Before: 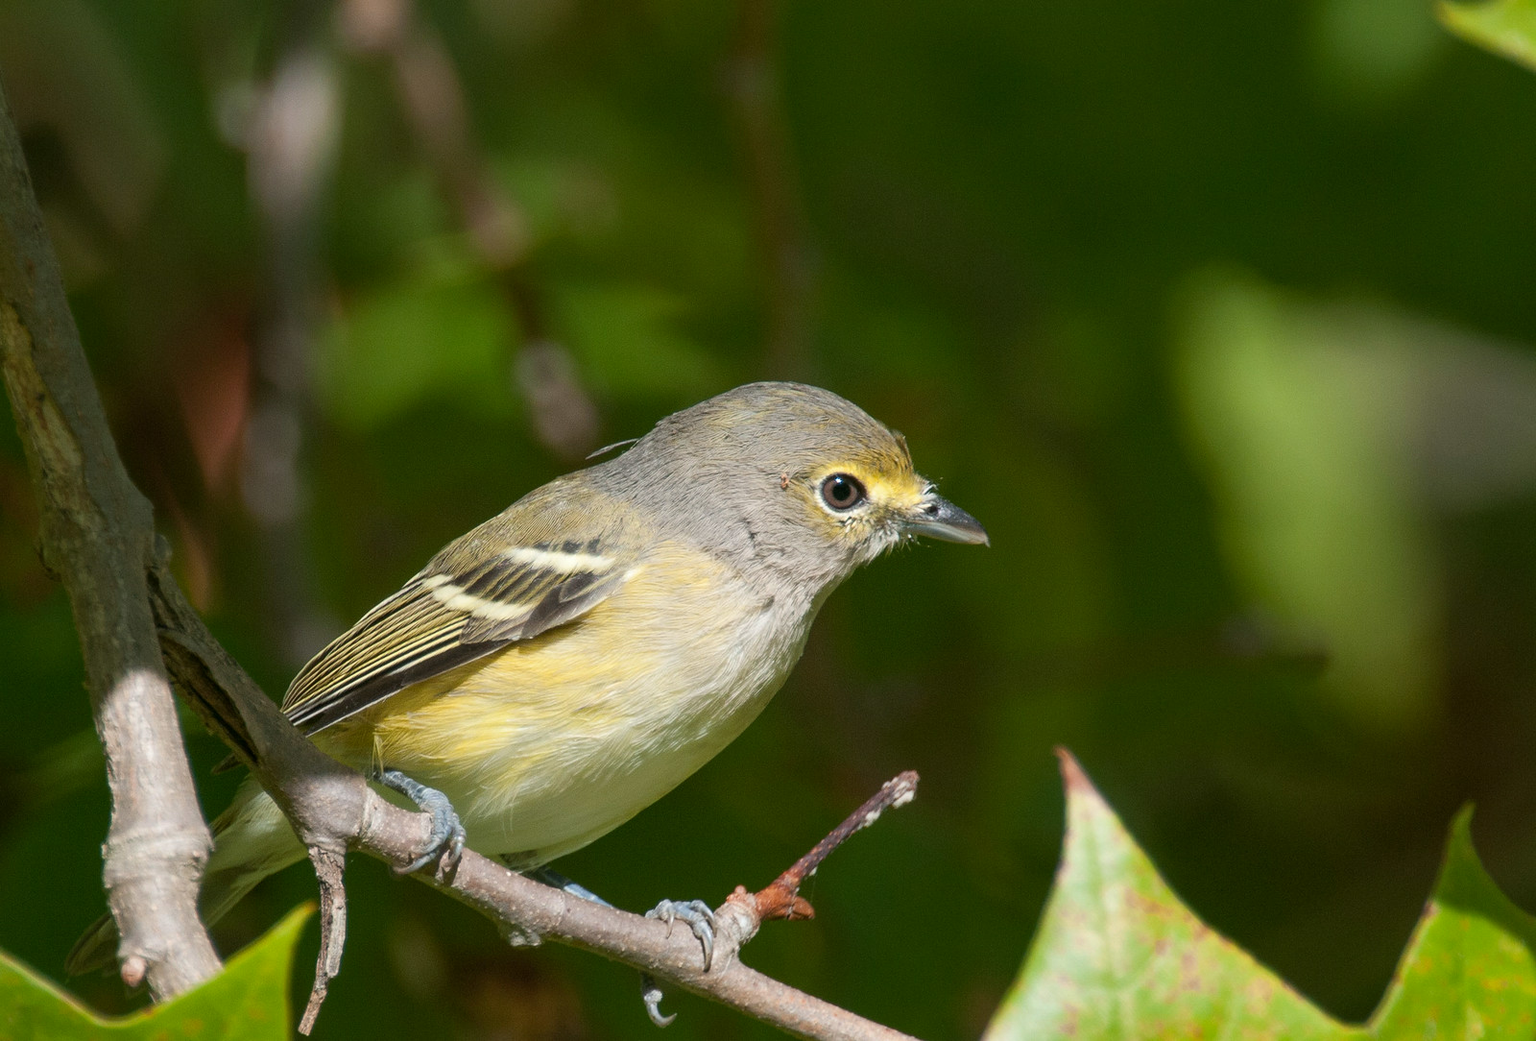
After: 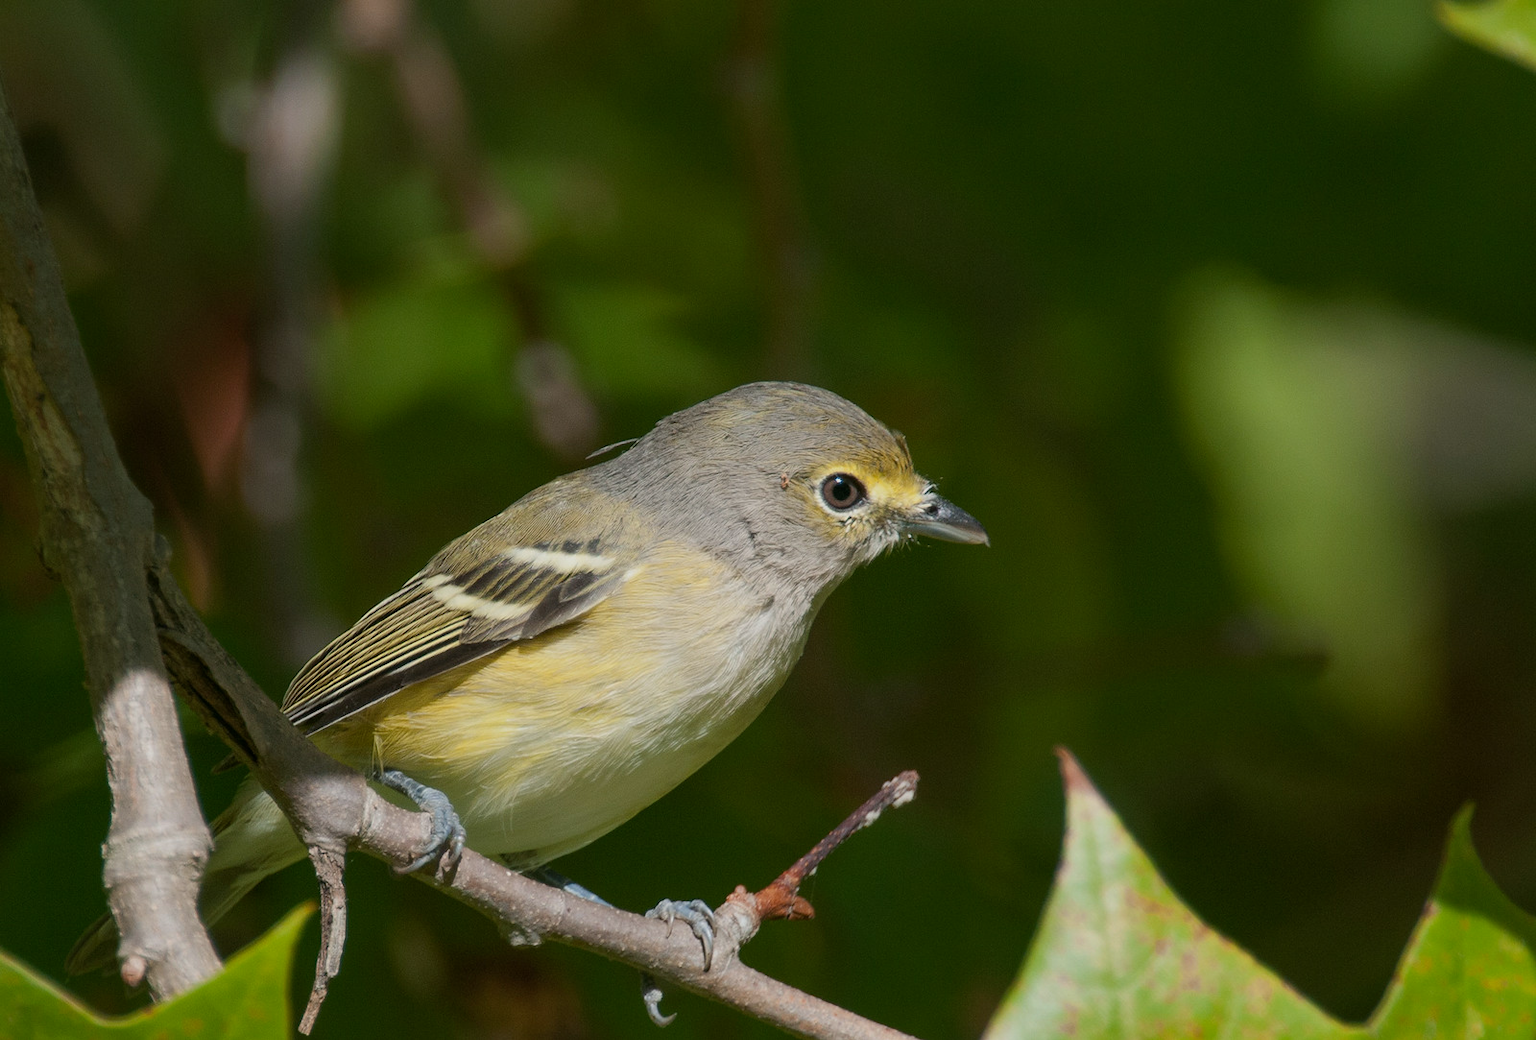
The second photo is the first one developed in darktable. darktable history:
exposure: exposure -0.456 EV, compensate exposure bias true, compensate highlight preservation false
